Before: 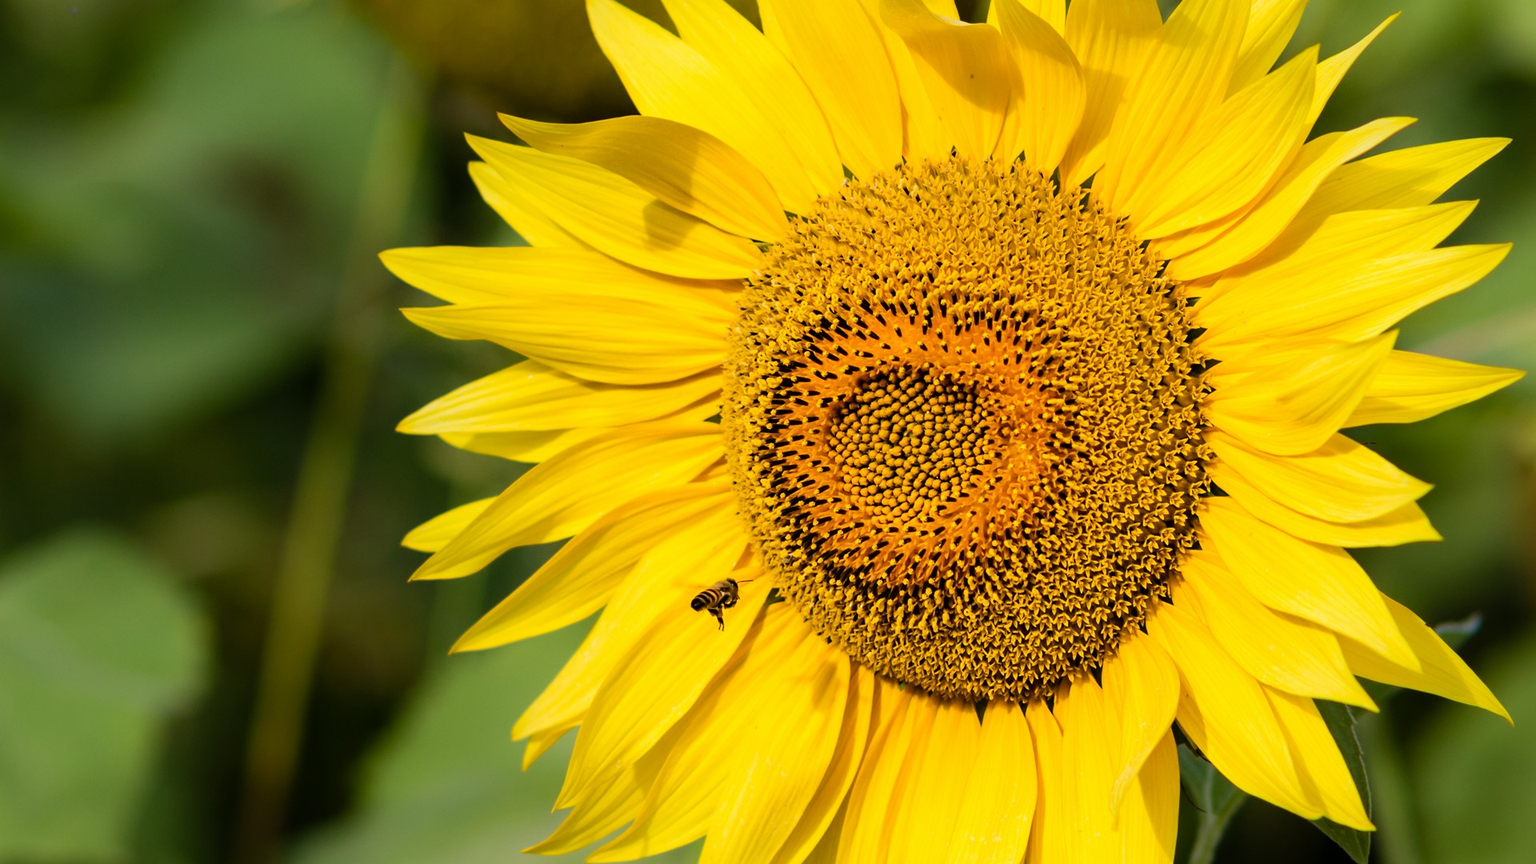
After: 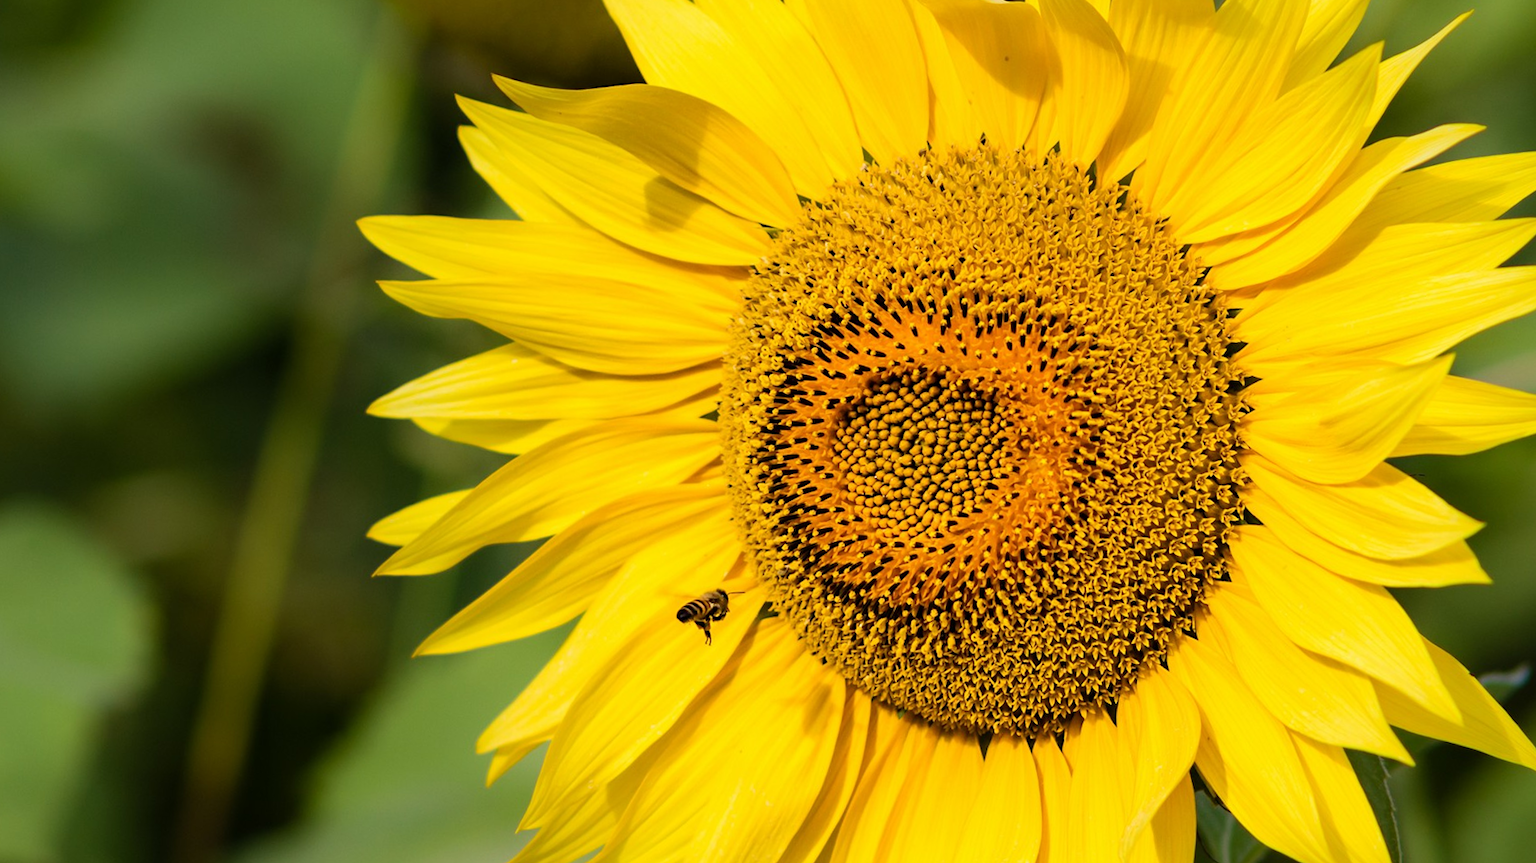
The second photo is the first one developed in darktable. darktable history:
crop and rotate: angle -2.65°
